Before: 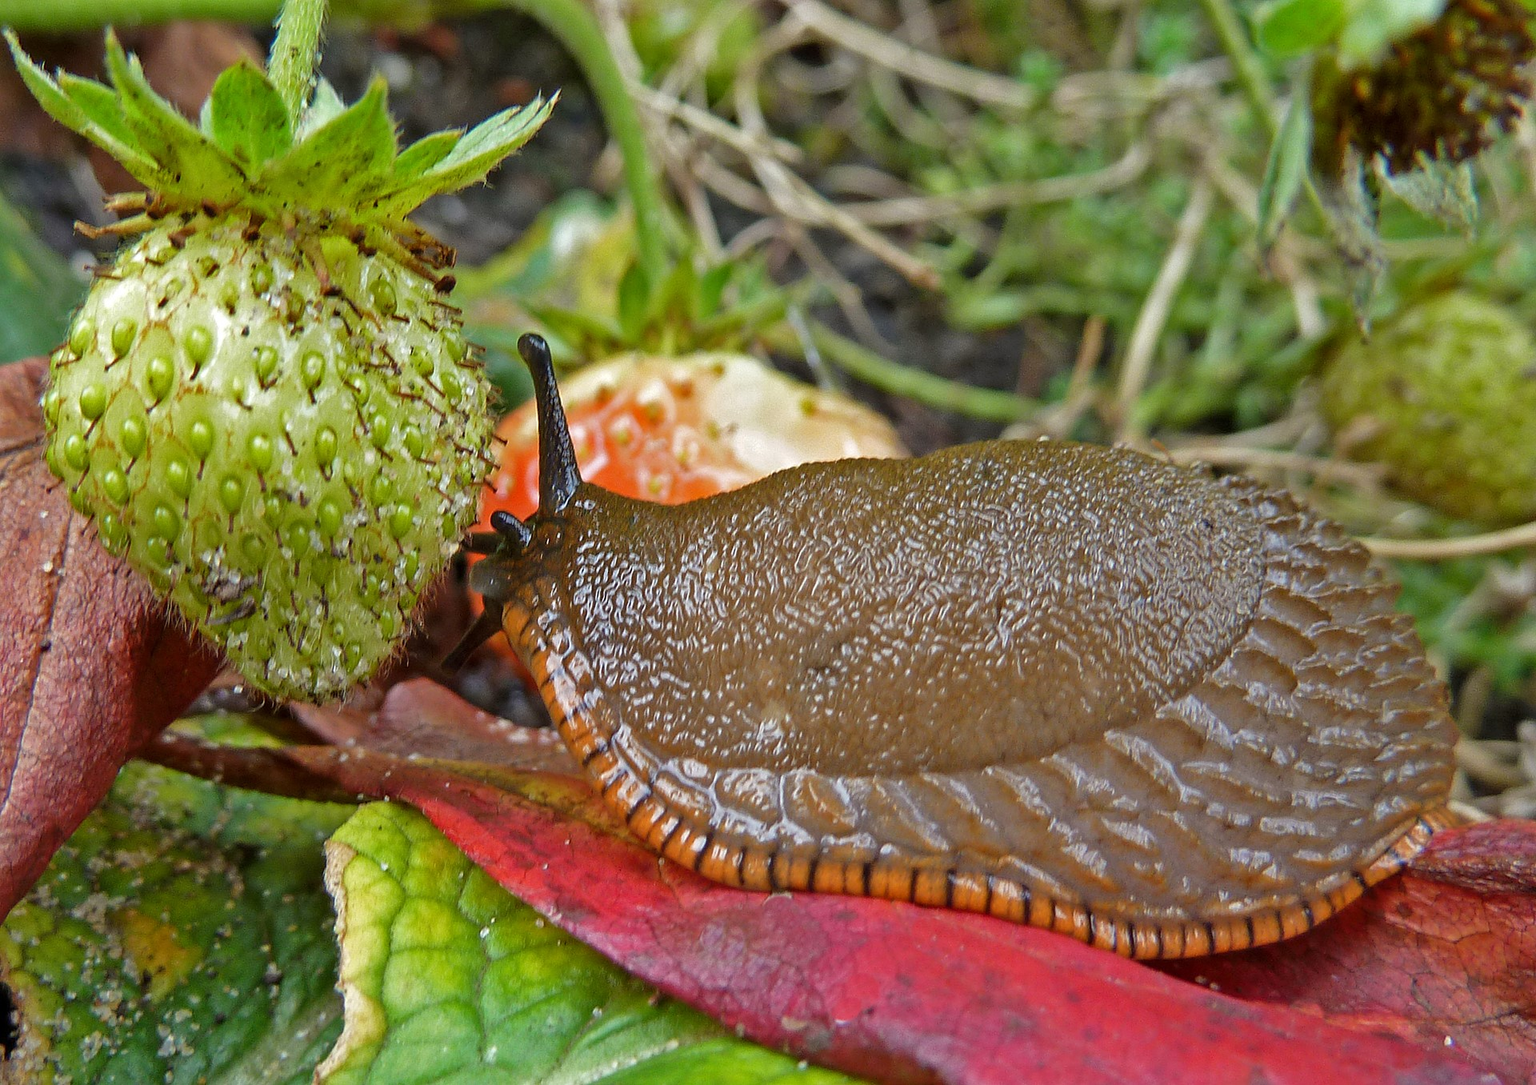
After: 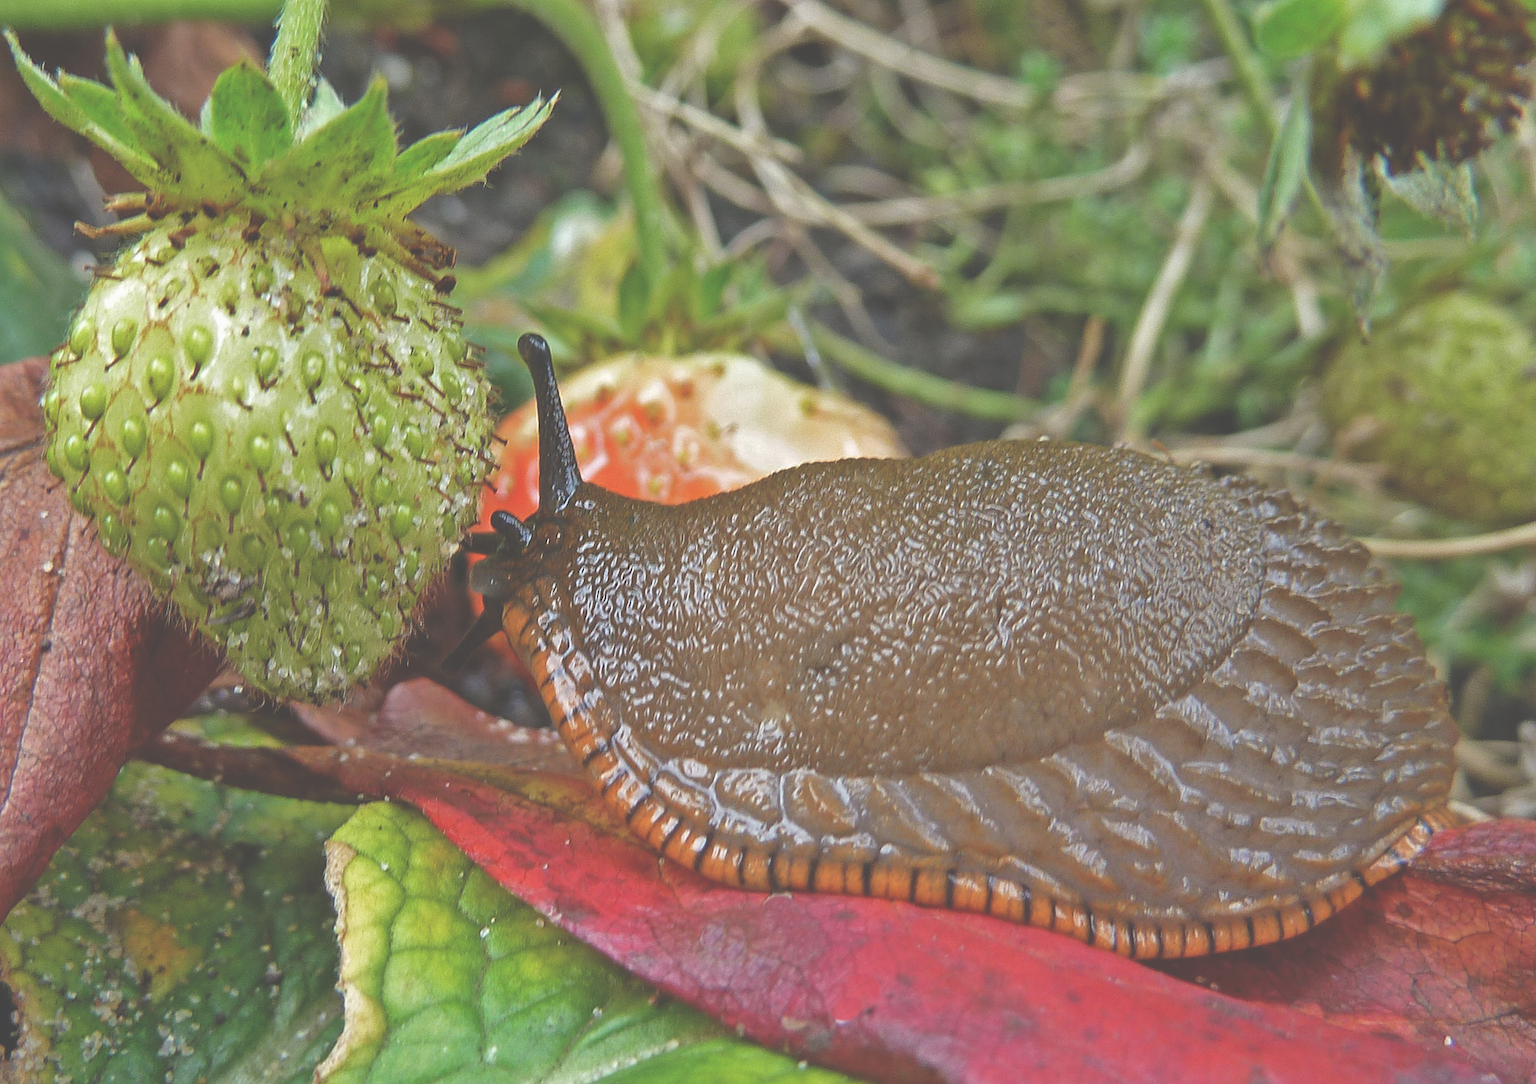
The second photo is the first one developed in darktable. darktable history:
exposure: black level correction -0.063, exposure -0.049 EV, compensate highlight preservation false
